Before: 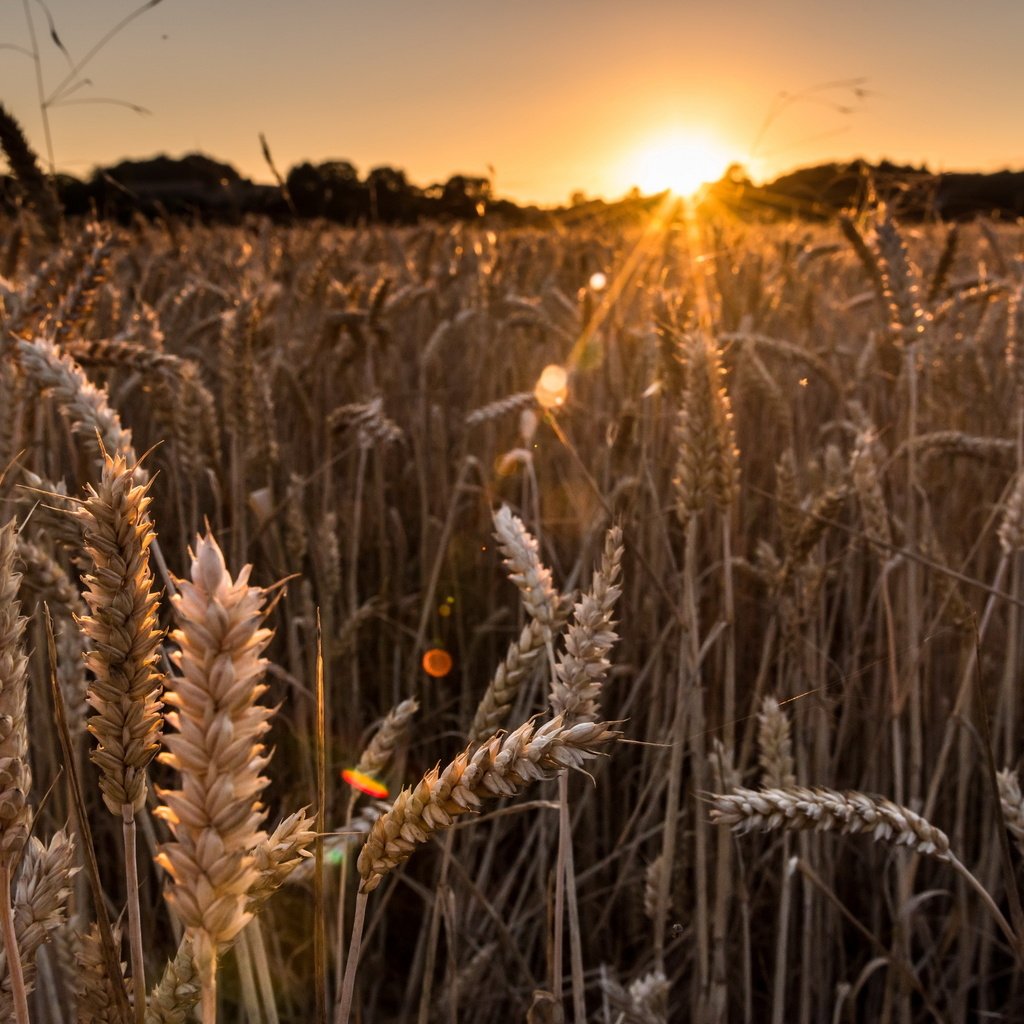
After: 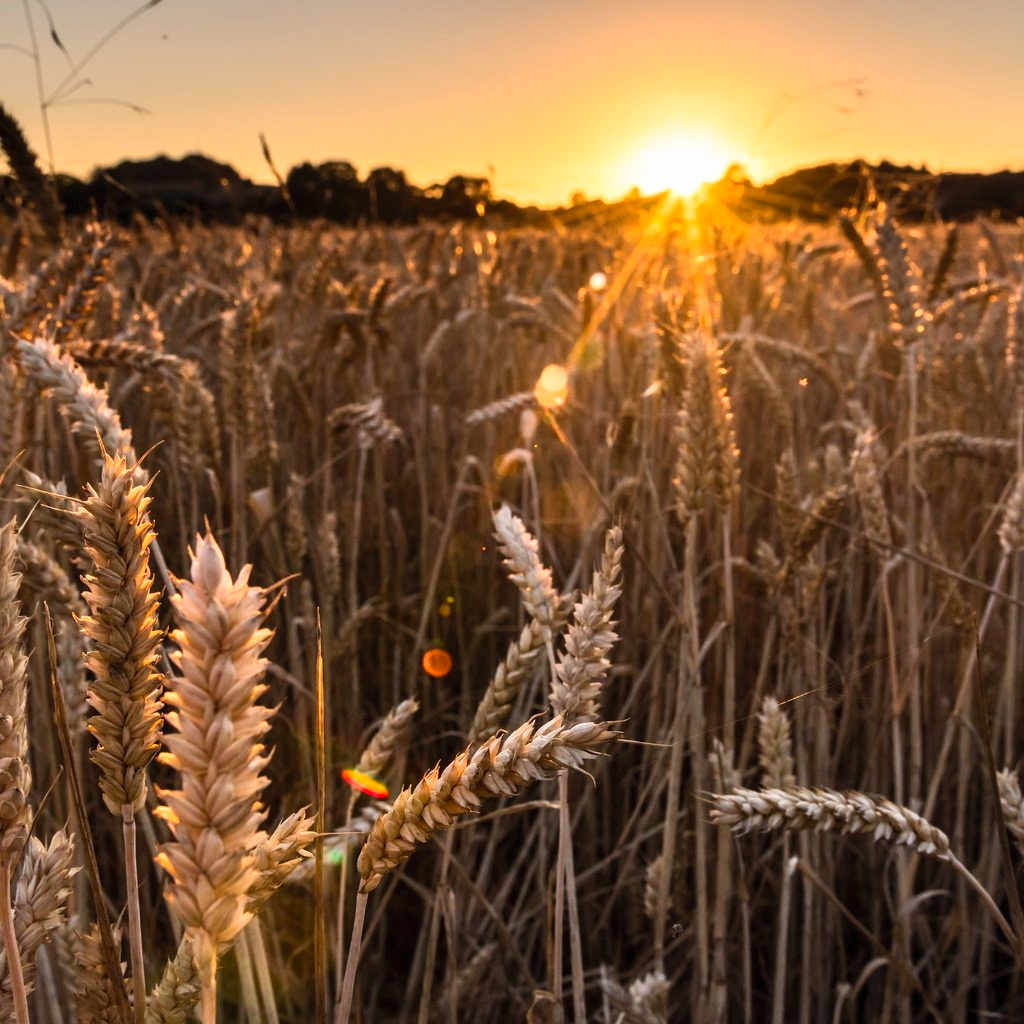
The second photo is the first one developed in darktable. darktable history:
contrast brightness saturation: contrast 0.197, brightness 0.165, saturation 0.216
